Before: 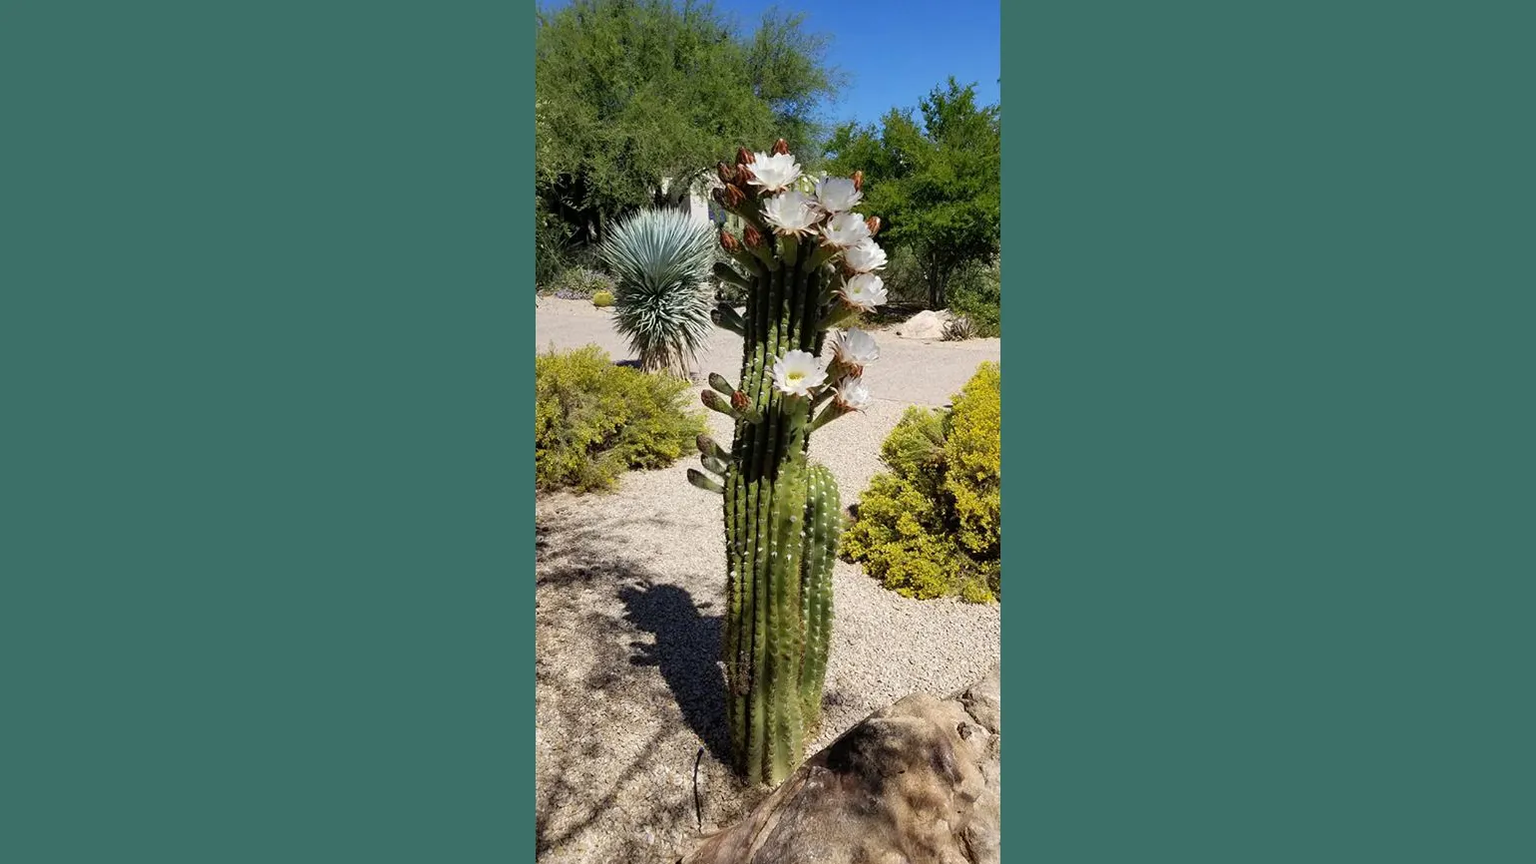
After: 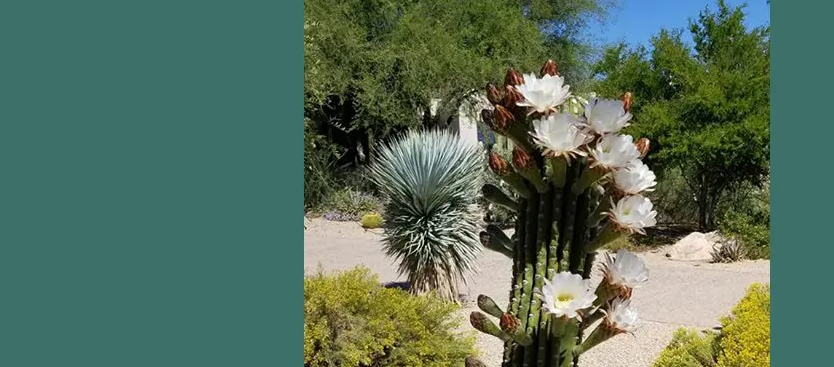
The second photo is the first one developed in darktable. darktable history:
crop: left 15.153%, top 9.147%, right 30.68%, bottom 48.449%
